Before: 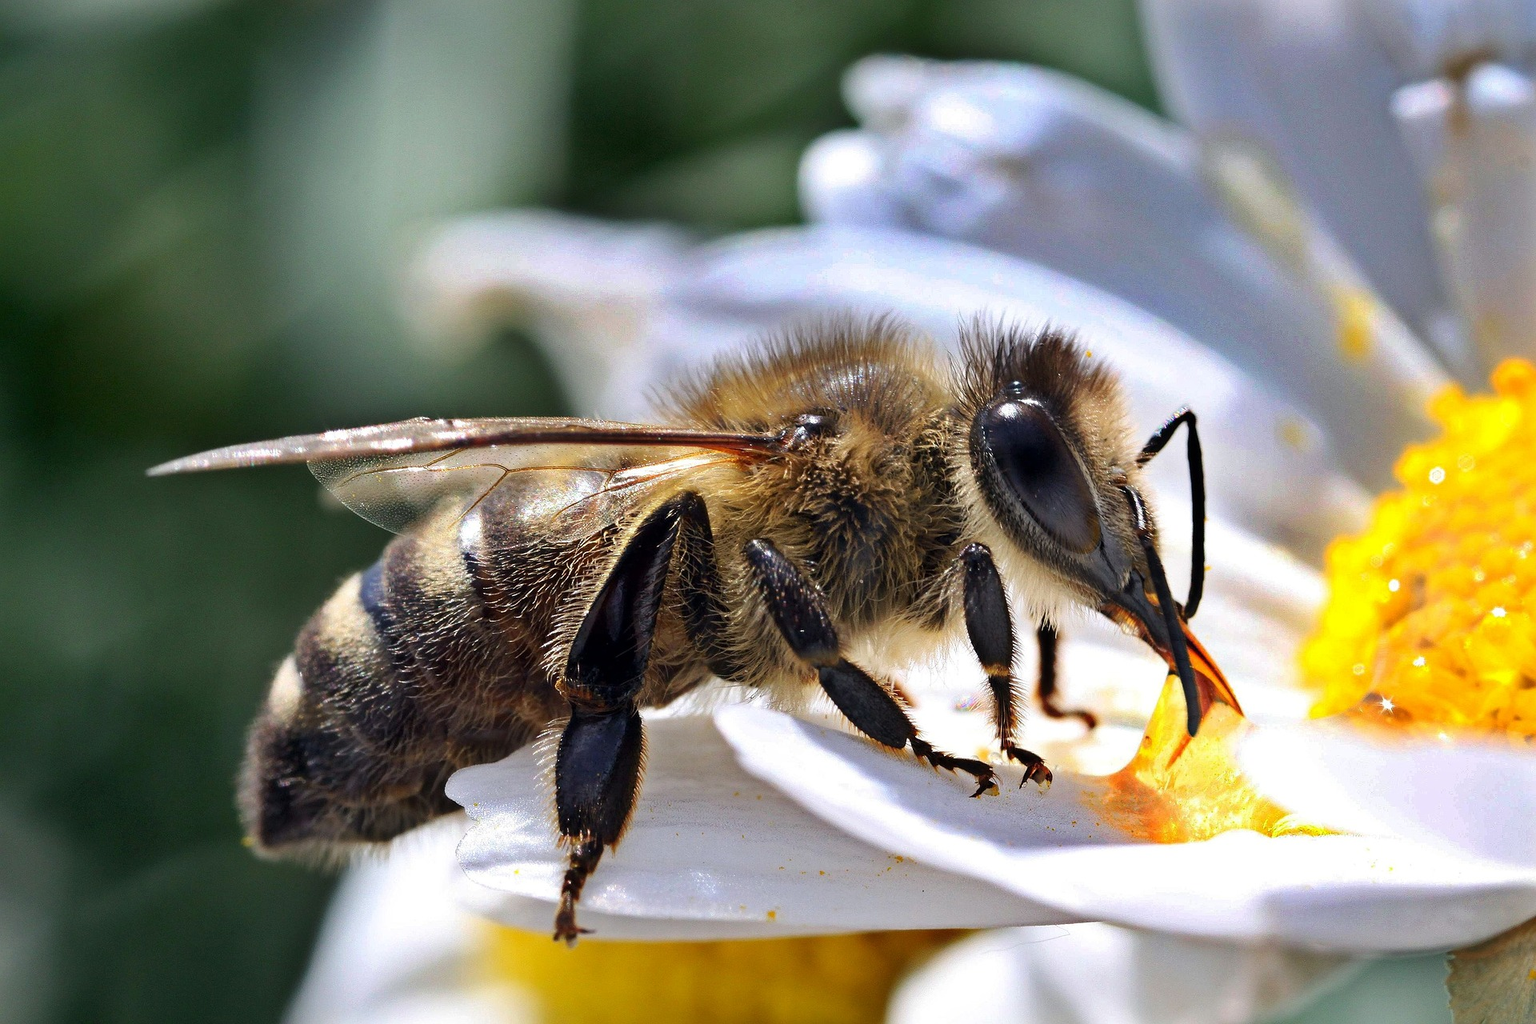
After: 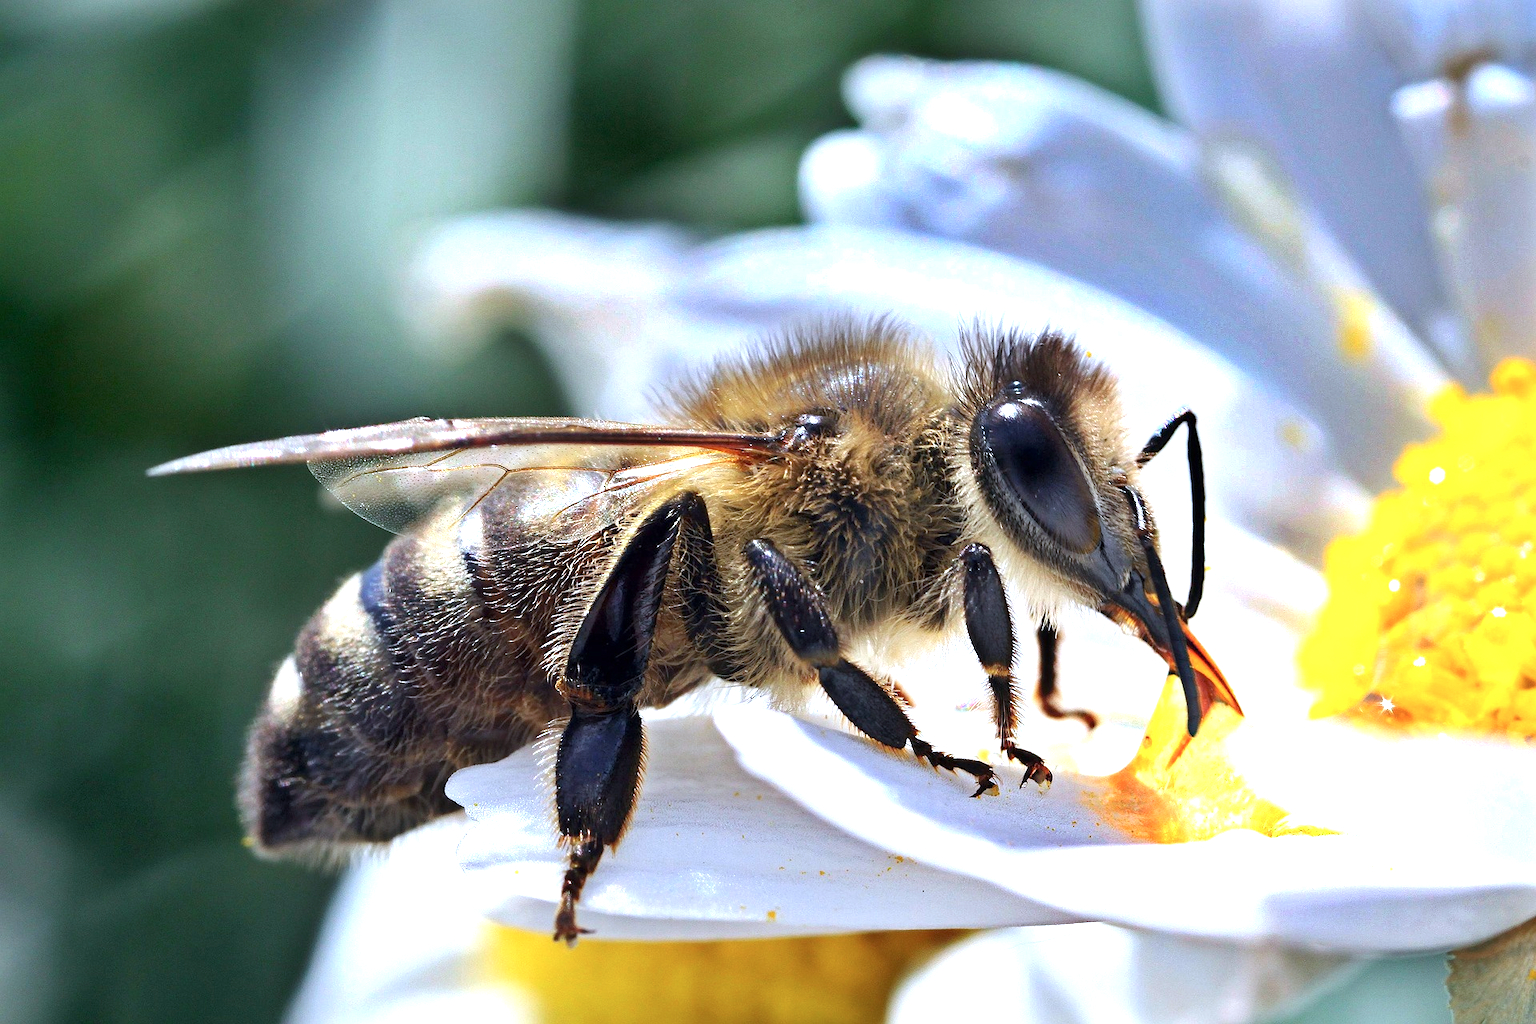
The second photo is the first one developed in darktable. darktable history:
exposure: exposure 0.661 EV, compensate highlight preservation false
color calibration: x 0.372, y 0.386, temperature 4283.97 K
